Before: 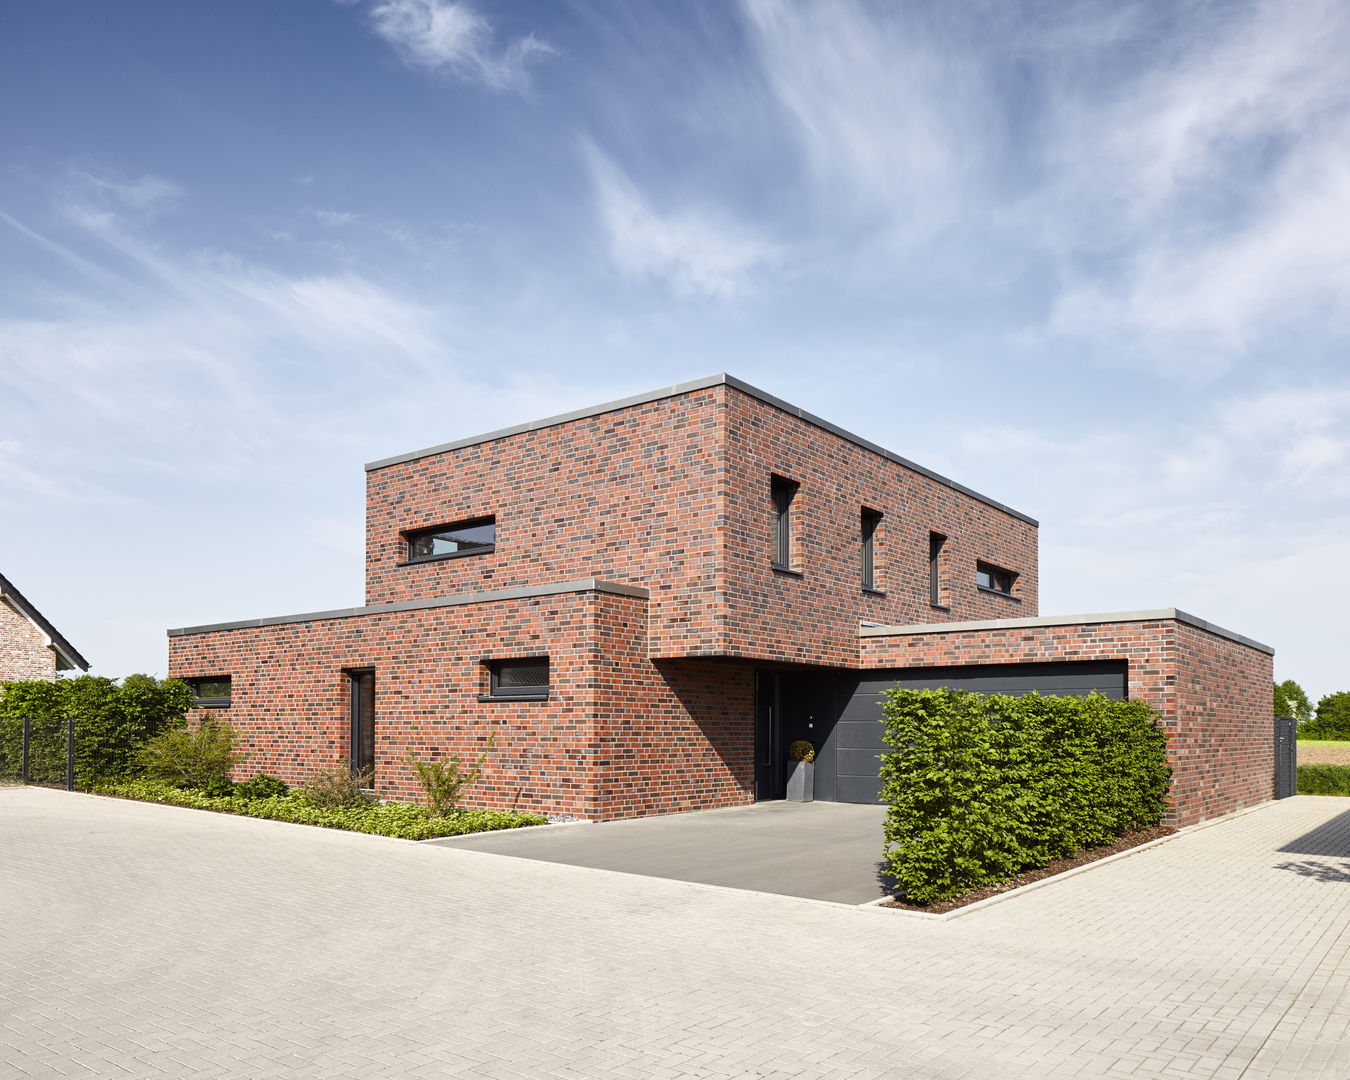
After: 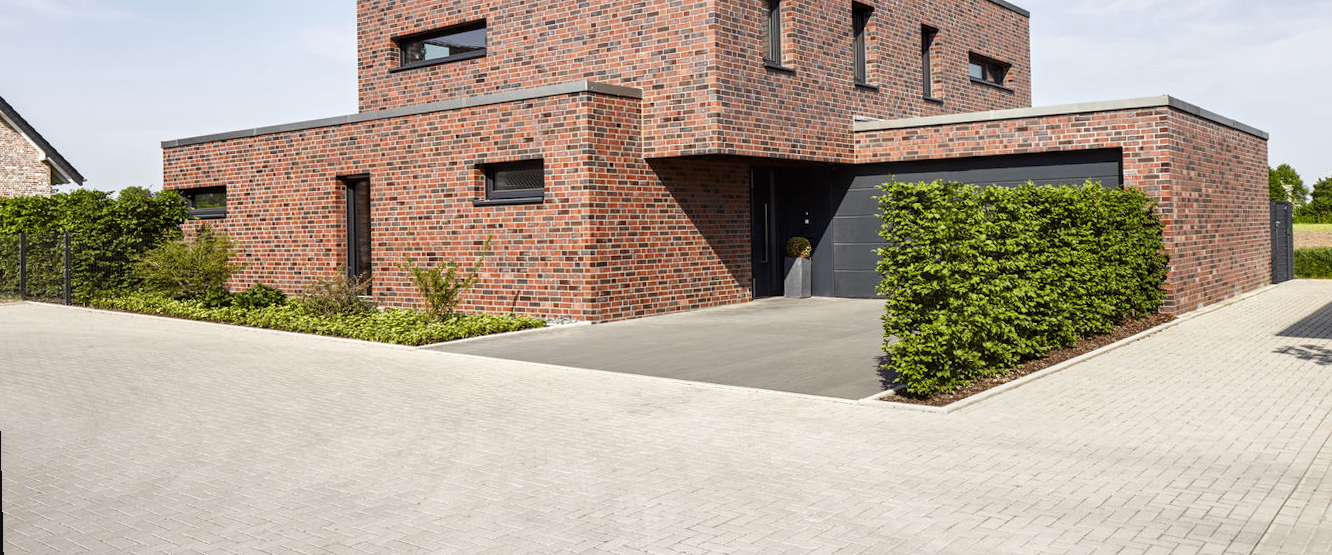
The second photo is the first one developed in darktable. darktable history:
local contrast: on, module defaults
crop and rotate: top 46.237%
rotate and perspective: rotation -1.42°, crop left 0.016, crop right 0.984, crop top 0.035, crop bottom 0.965
